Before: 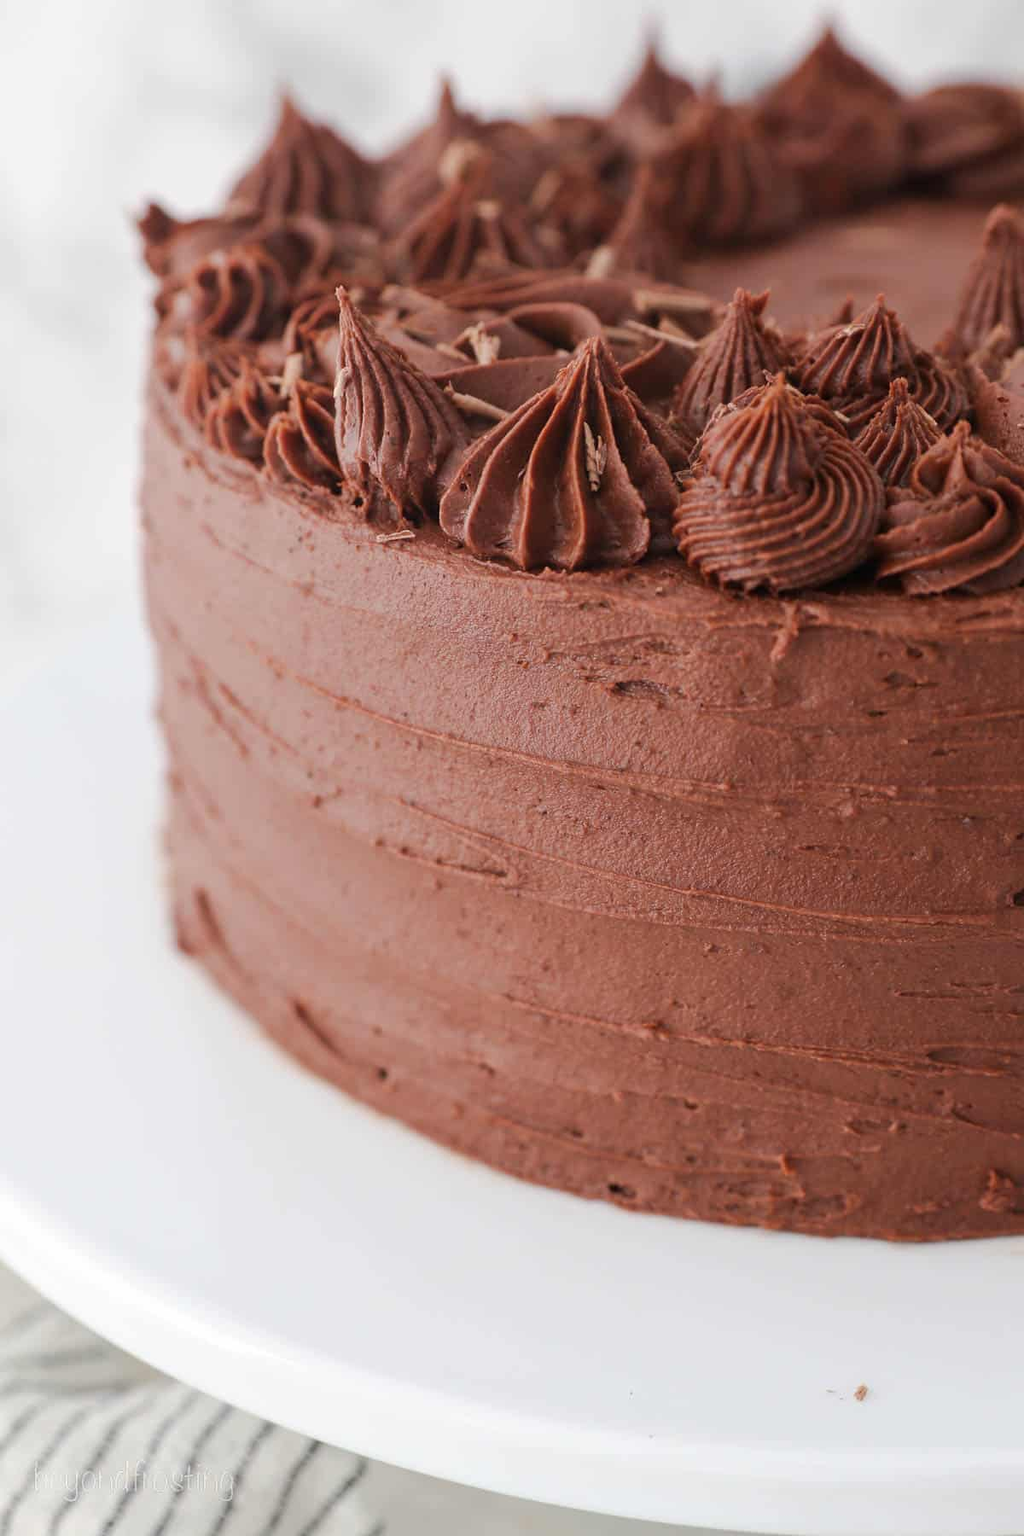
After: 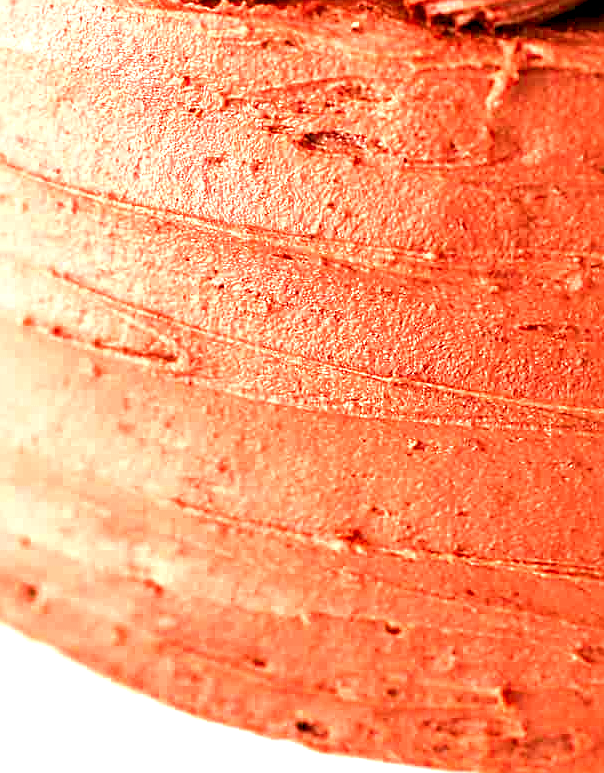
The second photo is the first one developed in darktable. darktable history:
crop: left 34.78%, top 37.014%, right 14.854%, bottom 20.002%
sharpen: on, module defaults
exposure: black level correction 0, exposure 1.739 EV, compensate highlight preservation false
local contrast: mode bilateral grid, contrast 24, coarseness 60, detail 151%, midtone range 0.2
contrast brightness saturation: saturation 0.095
color zones: curves: ch0 [(0, 0.473) (0.001, 0.473) (0.226, 0.548) (0.4, 0.589) (0.525, 0.54) (0.728, 0.403) (0.999, 0.473) (1, 0.473)]; ch1 [(0, 0.619) (0.001, 0.619) (0.234, 0.388) (0.4, 0.372) (0.528, 0.422) (0.732, 0.53) (0.999, 0.619) (1, 0.619)]; ch2 [(0, 0.547) (0.001, 0.547) (0.226, 0.45) (0.4, 0.525) (0.525, 0.585) (0.8, 0.511) (0.999, 0.547) (1, 0.547)]
color balance rgb: shadows lift › chroma 2.045%, shadows lift › hue 247.32°, power › luminance 9.929%, power › chroma 2.806%, power › hue 59.05°, global offset › luminance -1.022%, perceptual saturation grading › global saturation 43.038%, global vibrance 9.365%
